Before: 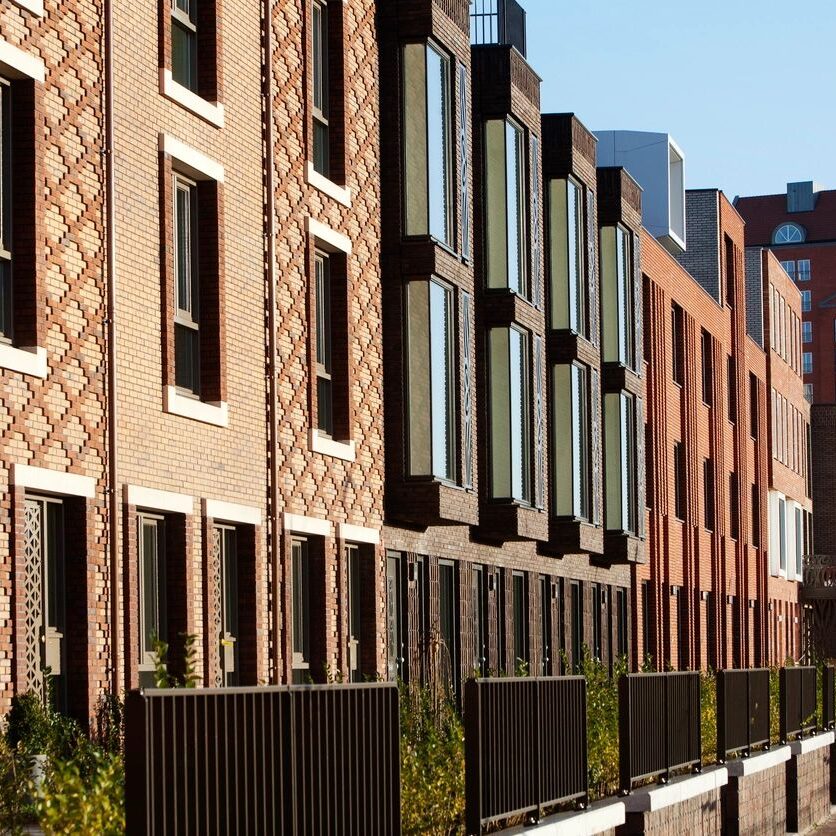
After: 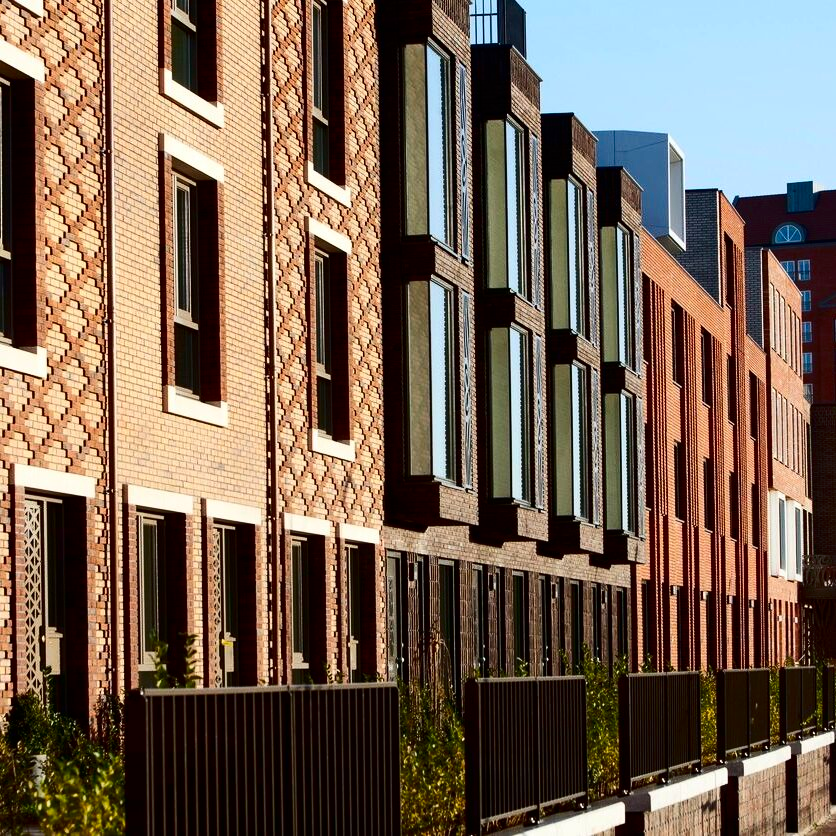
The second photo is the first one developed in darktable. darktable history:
contrast brightness saturation: contrast 0.191, brightness -0.112, saturation 0.214
